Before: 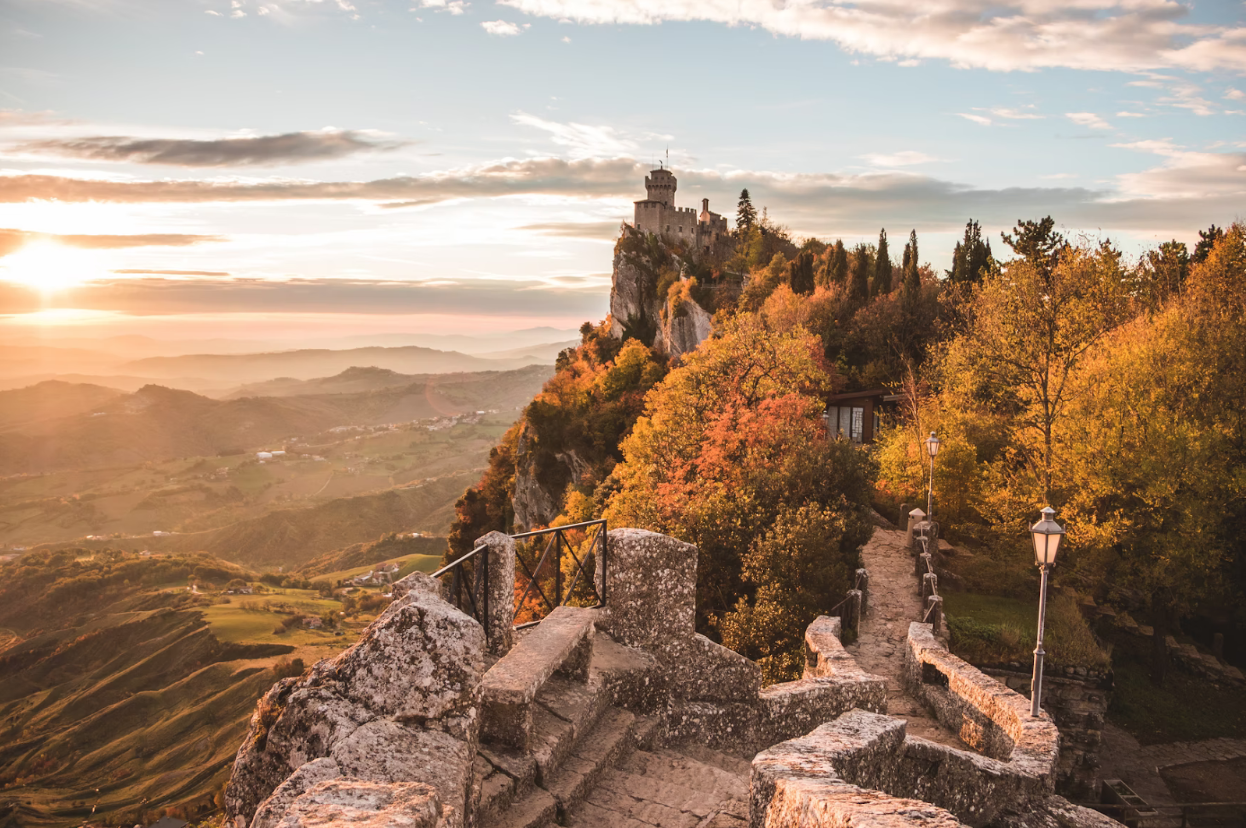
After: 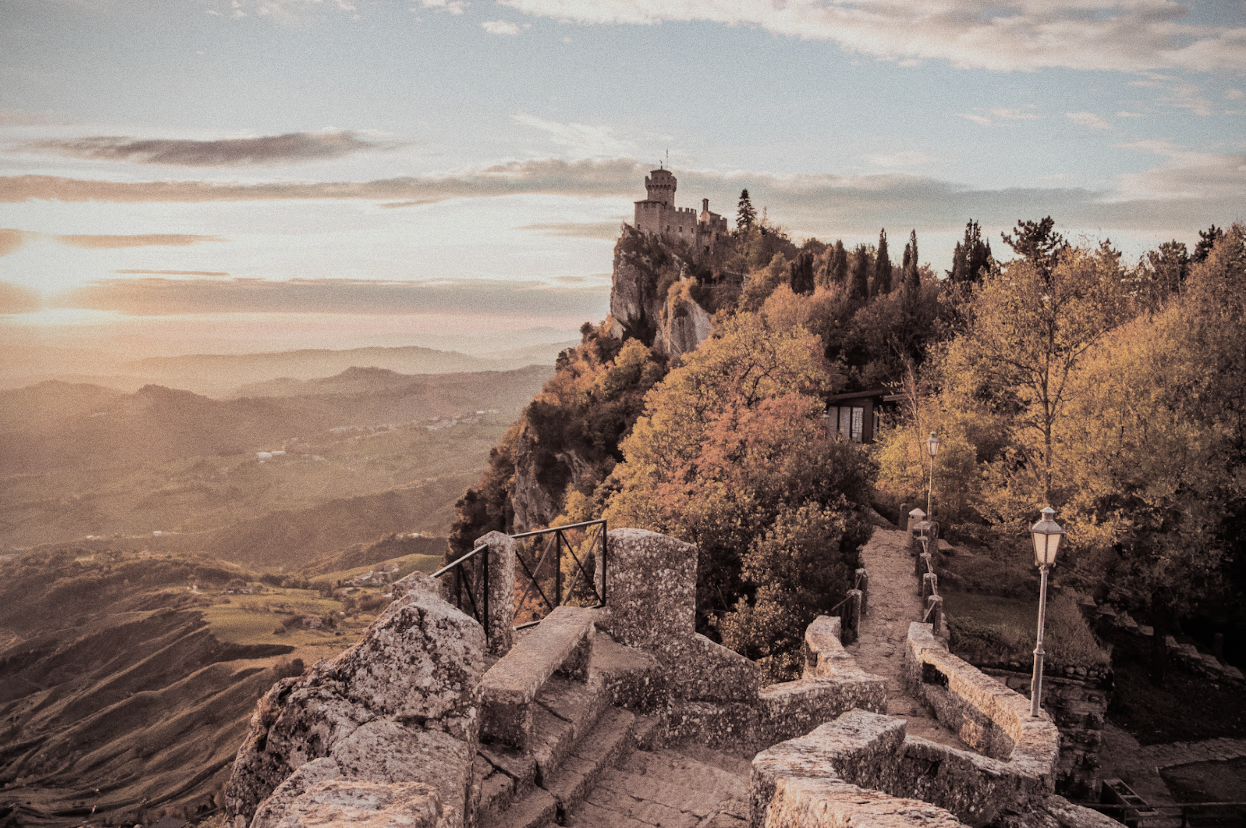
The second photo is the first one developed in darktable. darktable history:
filmic rgb: black relative exposure -4.88 EV, hardness 2.82
shadows and highlights: shadows 43.06, highlights 6.94
velvia: strength 21.76%
grain: on, module defaults
split-toning: shadows › saturation 0.2
color correction: saturation 0.57
vignetting: fall-off radius 81.94%
